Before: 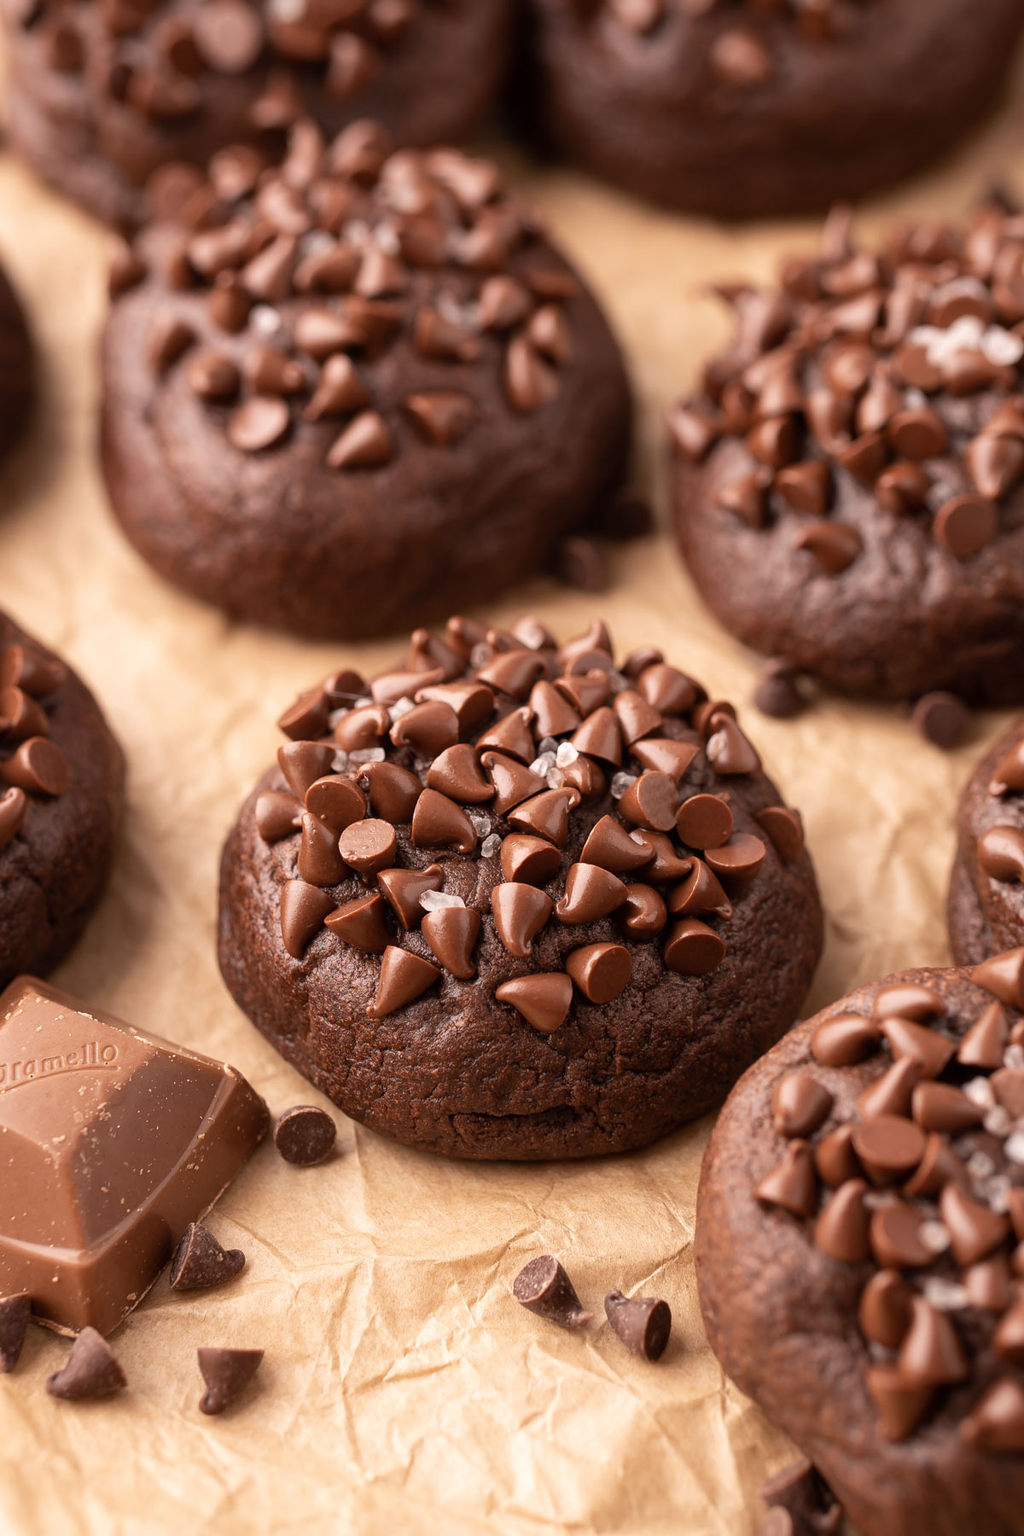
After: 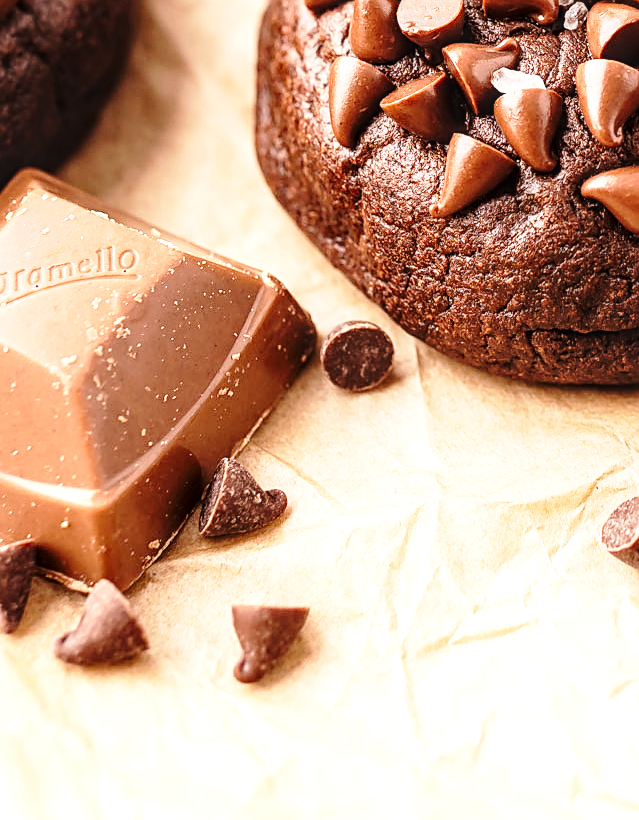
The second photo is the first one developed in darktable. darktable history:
tone equalizer: -8 EV -0.735 EV, -7 EV -0.7 EV, -6 EV -0.616 EV, -5 EV -0.382 EV, -3 EV 0.387 EV, -2 EV 0.6 EV, -1 EV 0.695 EV, +0 EV 0.744 EV, mask exposure compensation -0.492 EV
crop and rotate: top 54.198%, right 46.676%, bottom 0.199%
sharpen: on, module defaults
base curve: curves: ch0 [(0, 0) (0.028, 0.03) (0.121, 0.232) (0.46, 0.748) (0.859, 0.968) (1, 1)], preserve colors none
local contrast: on, module defaults
exposure: exposure -0.014 EV, compensate highlight preservation false
